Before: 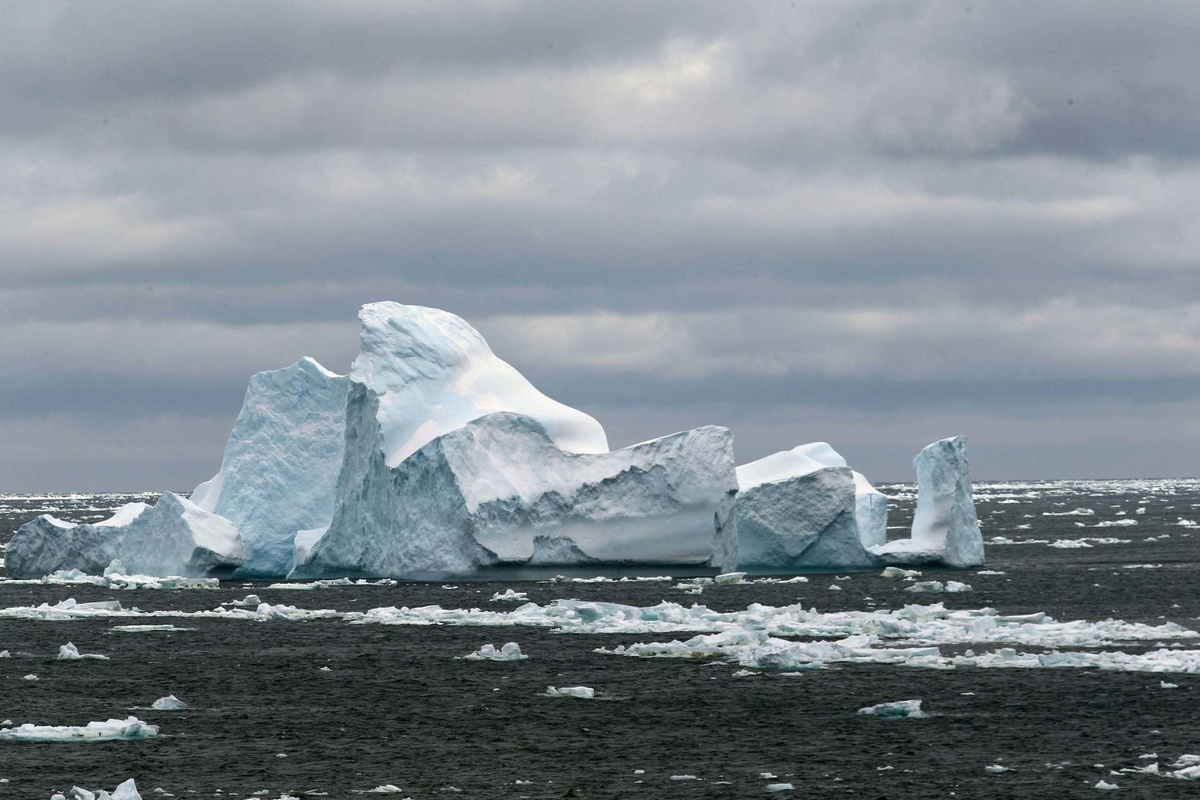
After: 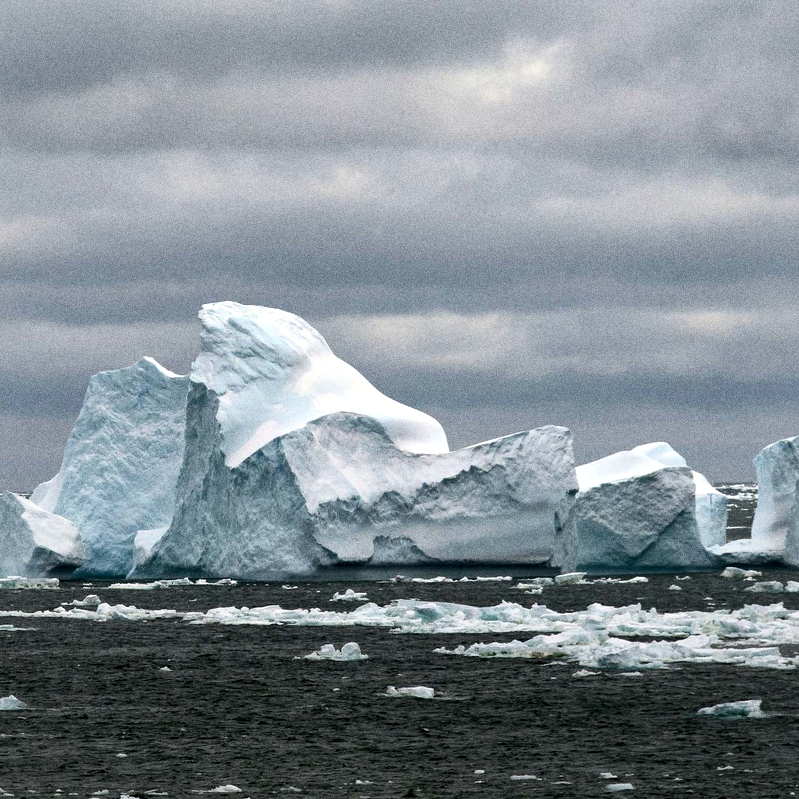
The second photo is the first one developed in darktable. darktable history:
local contrast: mode bilateral grid, contrast 25, coarseness 60, detail 151%, midtone range 0.2
grain: coarseness 0.09 ISO, strength 40%
crop and rotate: left 13.409%, right 19.924%
